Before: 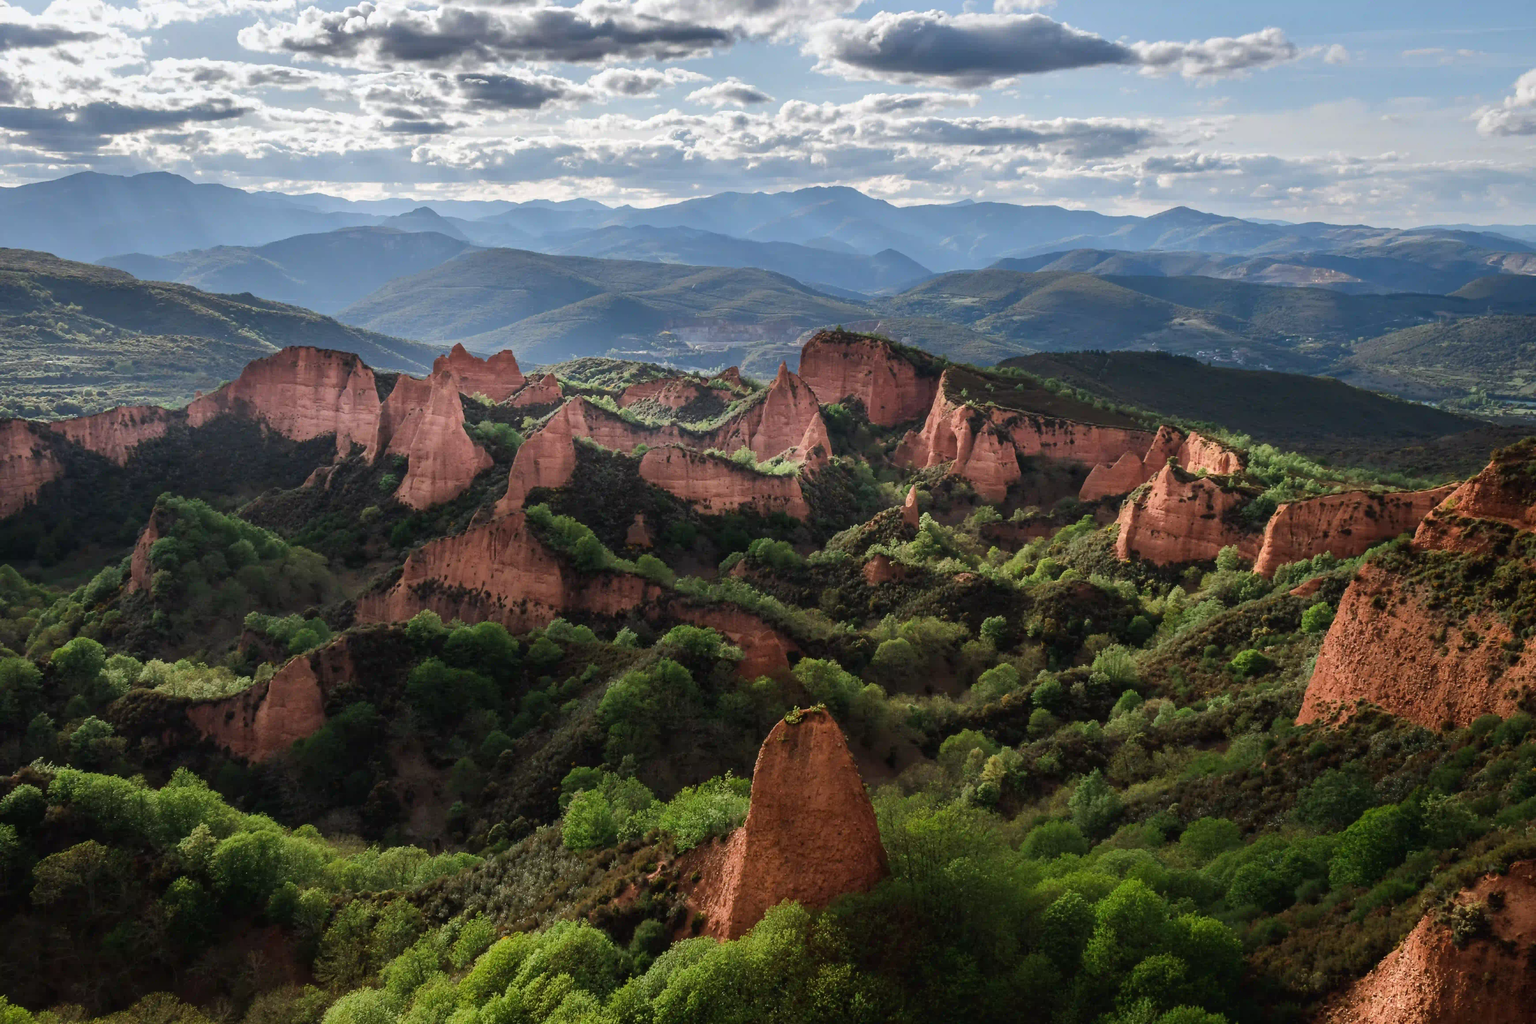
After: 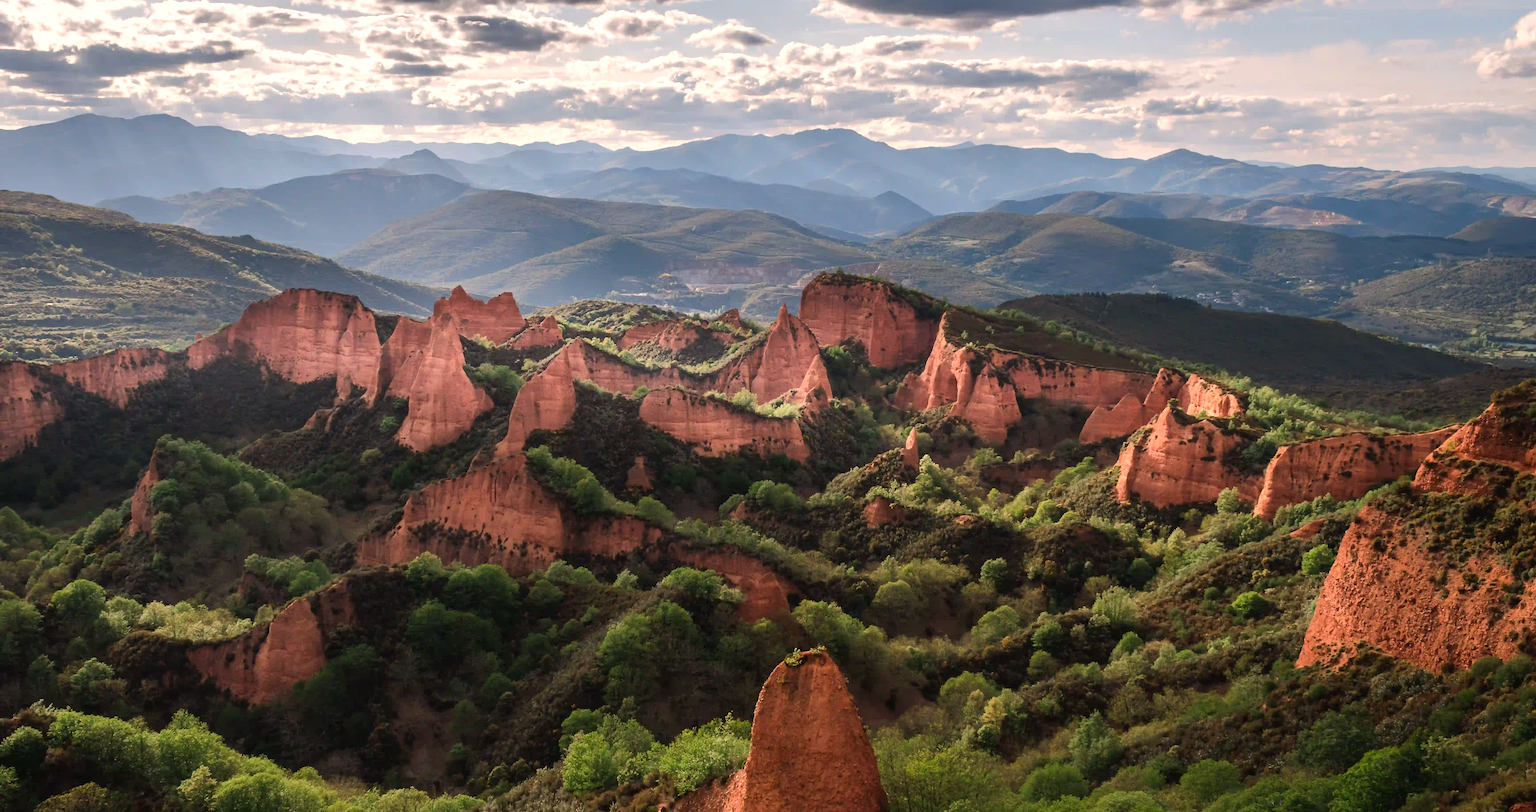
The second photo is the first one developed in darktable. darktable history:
white balance: red 1.127, blue 0.943
crop and rotate: top 5.667%, bottom 14.937%
exposure: exposure 0.207 EV, compensate highlight preservation false
